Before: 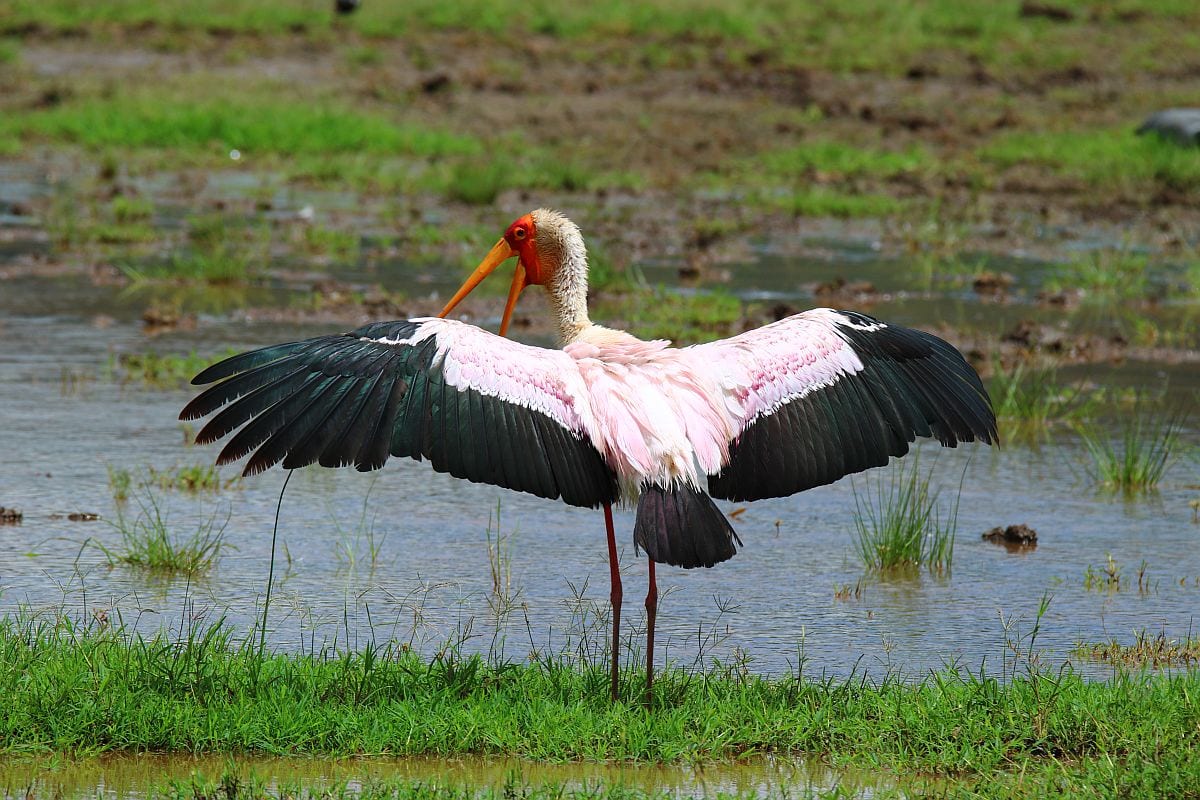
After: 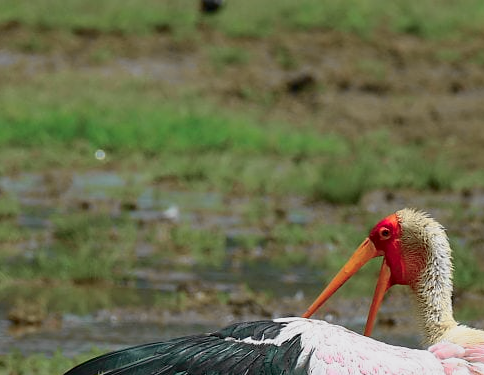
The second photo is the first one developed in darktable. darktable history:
contrast equalizer: octaves 7, y [[0.5, 0.5, 0.5, 0.515, 0.749, 0.84], [0.5 ×6], [0.5 ×6], [0, 0, 0, 0.001, 0.067, 0.262], [0 ×6]], mix 0.135
crop and rotate: left 11.264%, top 0.047%, right 48.322%, bottom 53.076%
tone curve: curves: ch0 [(0, 0) (0.058, 0.037) (0.214, 0.183) (0.304, 0.288) (0.561, 0.554) (0.687, 0.677) (0.768, 0.768) (0.858, 0.861) (0.987, 0.945)]; ch1 [(0, 0) (0.172, 0.123) (0.312, 0.296) (0.432, 0.448) (0.471, 0.469) (0.502, 0.5) (0.521, 0.505) (0.565, 0.569) (0.663, 0.663) (0.703, 0.721) (0.857, 0.917) (1, 1)]; ch2 [(0, 0) (0.411, 0.424) (0.485, 0.497) (0.502, 0.5) (0.517, 0.511) (0.556, 0.562) (0.626, 0.594) (0.709, 0.661) (1, 1)], color space Lab, independent channels, preserve colors none
shadows and highlights: on, module defaults
